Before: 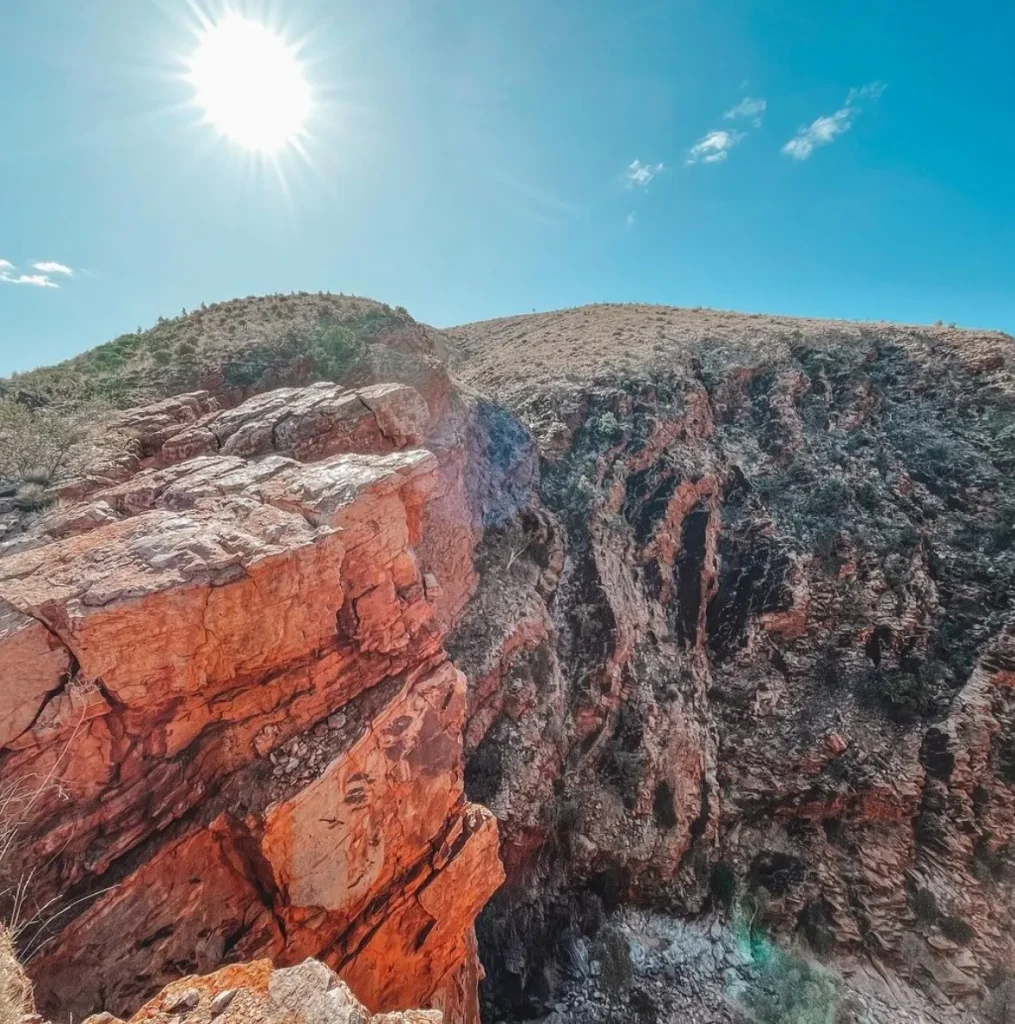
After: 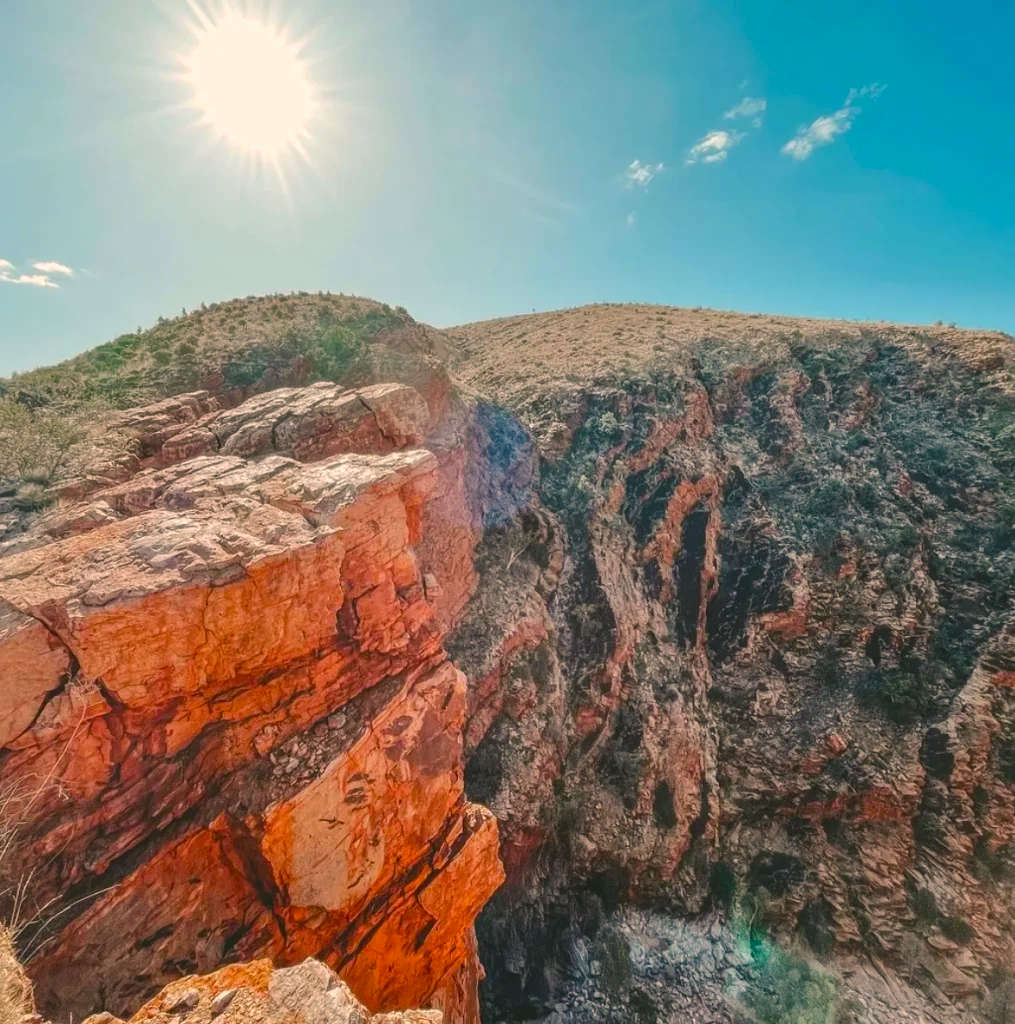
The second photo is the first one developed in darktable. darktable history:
color balance rgb: shadows lift › chroma 2%, shadows lift › hue 247.2°, power › chroma 0.3%, power › hue 25.2°, highlights gain › chroma 3%, highlights gain › hue 60°, global offset › luminance 0.75%, perceptual saturation grading › global saturation 20%, perceptual saturation grading › highlights -20%, perceptual saturation grading › shadows 30%, global vibrance 20%
color correction: highlights a* 4.02, highlights b* 4.98, shadows a* -7.55, shadows b* 4.98
